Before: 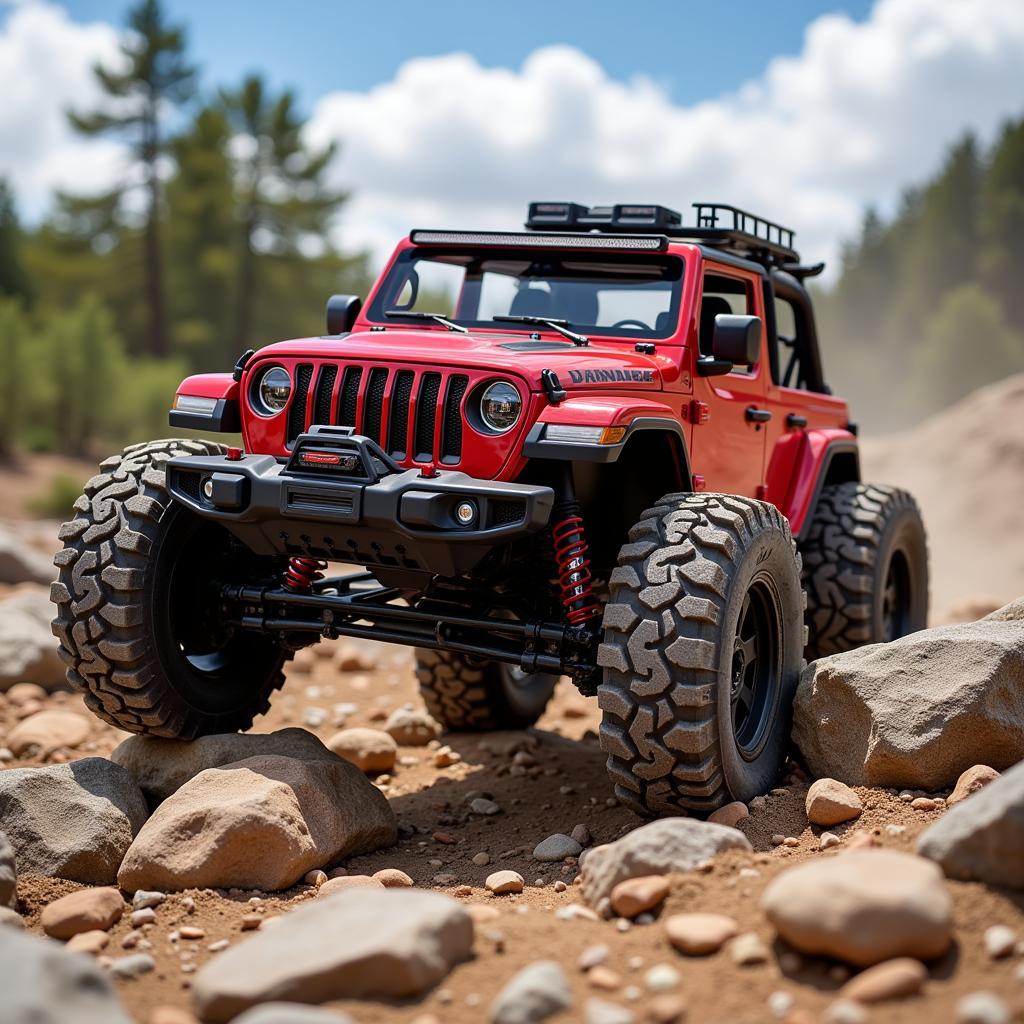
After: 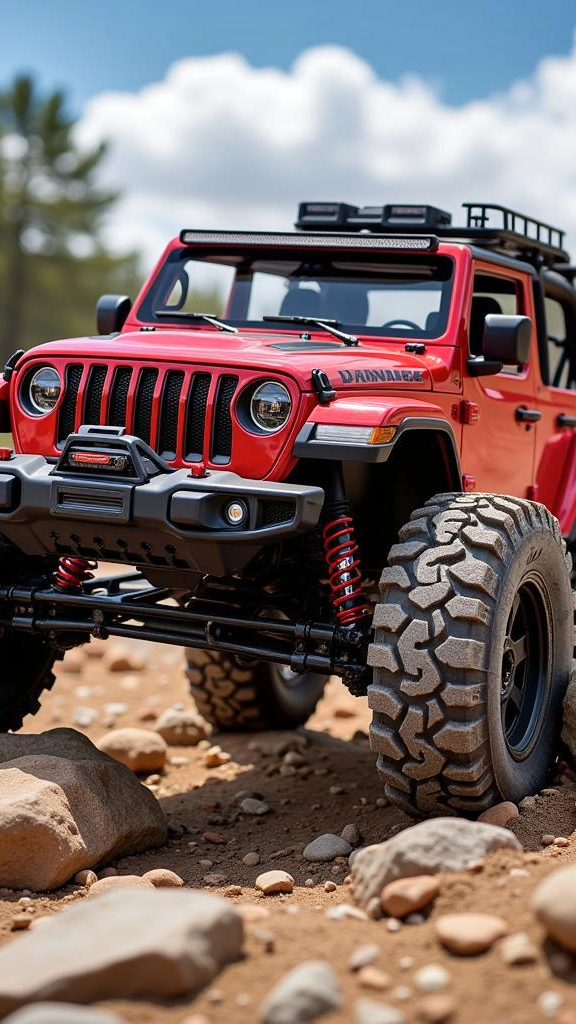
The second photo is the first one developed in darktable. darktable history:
shadows and highlights: soften with gaussian
crop and rotate: left 22.516%, right 21.234%
exposure: compensate highlight preservation false
